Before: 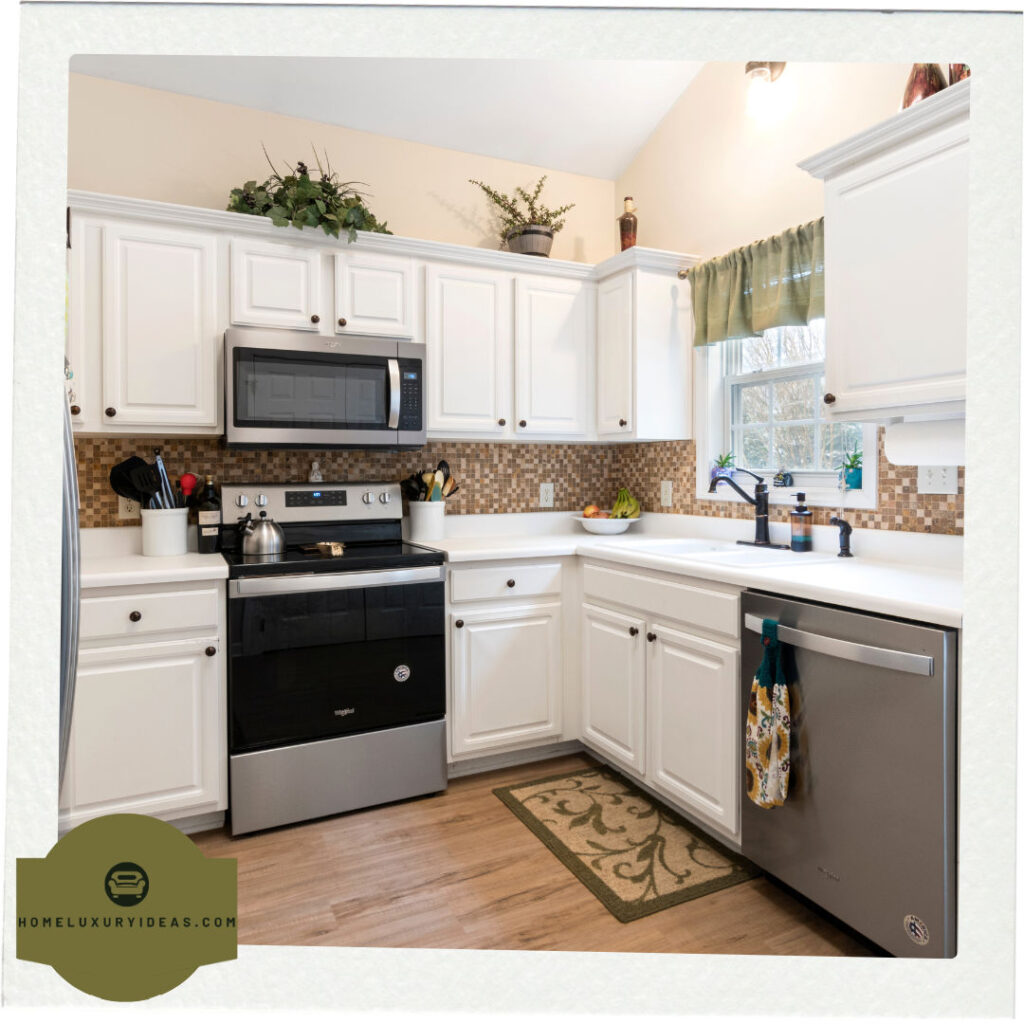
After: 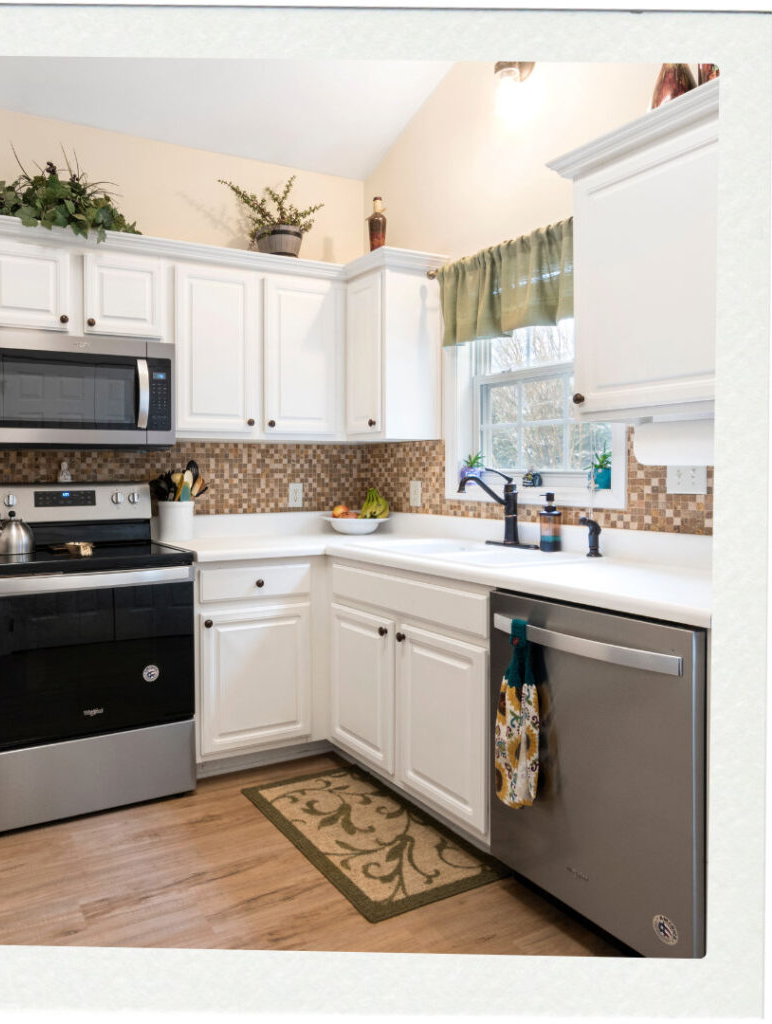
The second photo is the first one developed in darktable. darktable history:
crop and rotate: left 24.6%
exposure: compensate highlight preservation false
